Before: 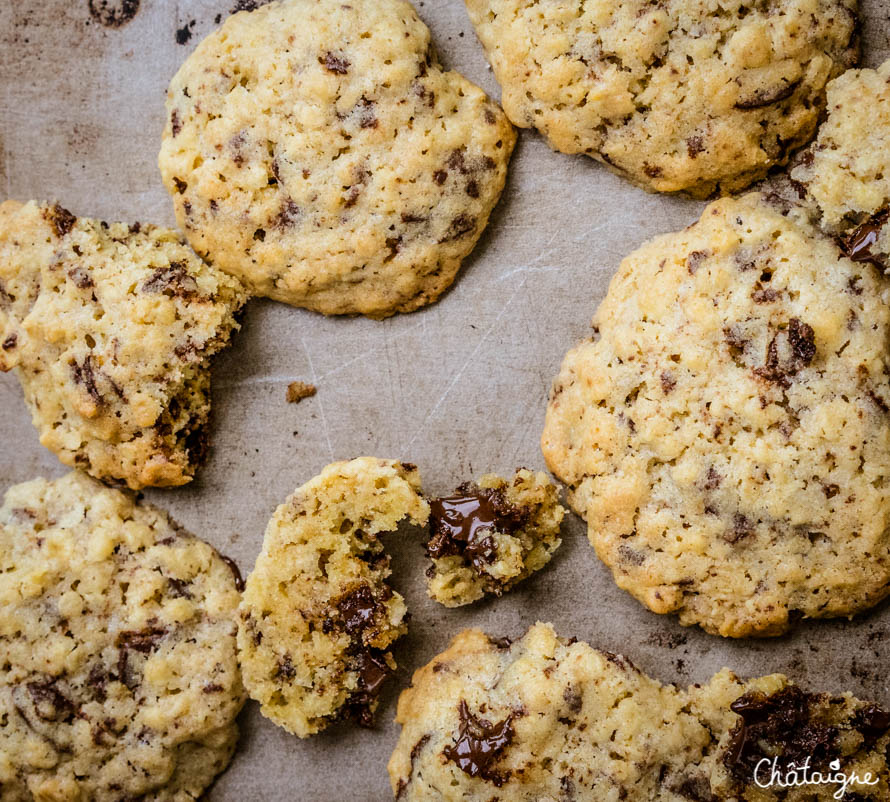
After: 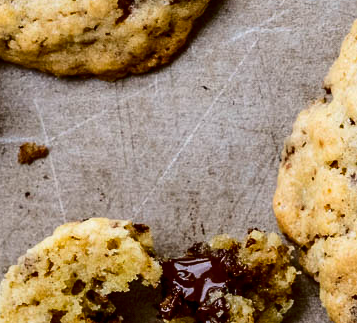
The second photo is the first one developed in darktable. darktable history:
contrast brightness saturation: contrast 0.191, brightness -0.232, saturation 0.115
crop: left 30.128%, top 29.919%, right 29.678%, bottom 29.798%
tone equalizer: mask exposure compensation -0.491 EV
local contrast: mode bilateral grid, contrast 20, coarseness 51, detail 119%, midtone range 0.2
